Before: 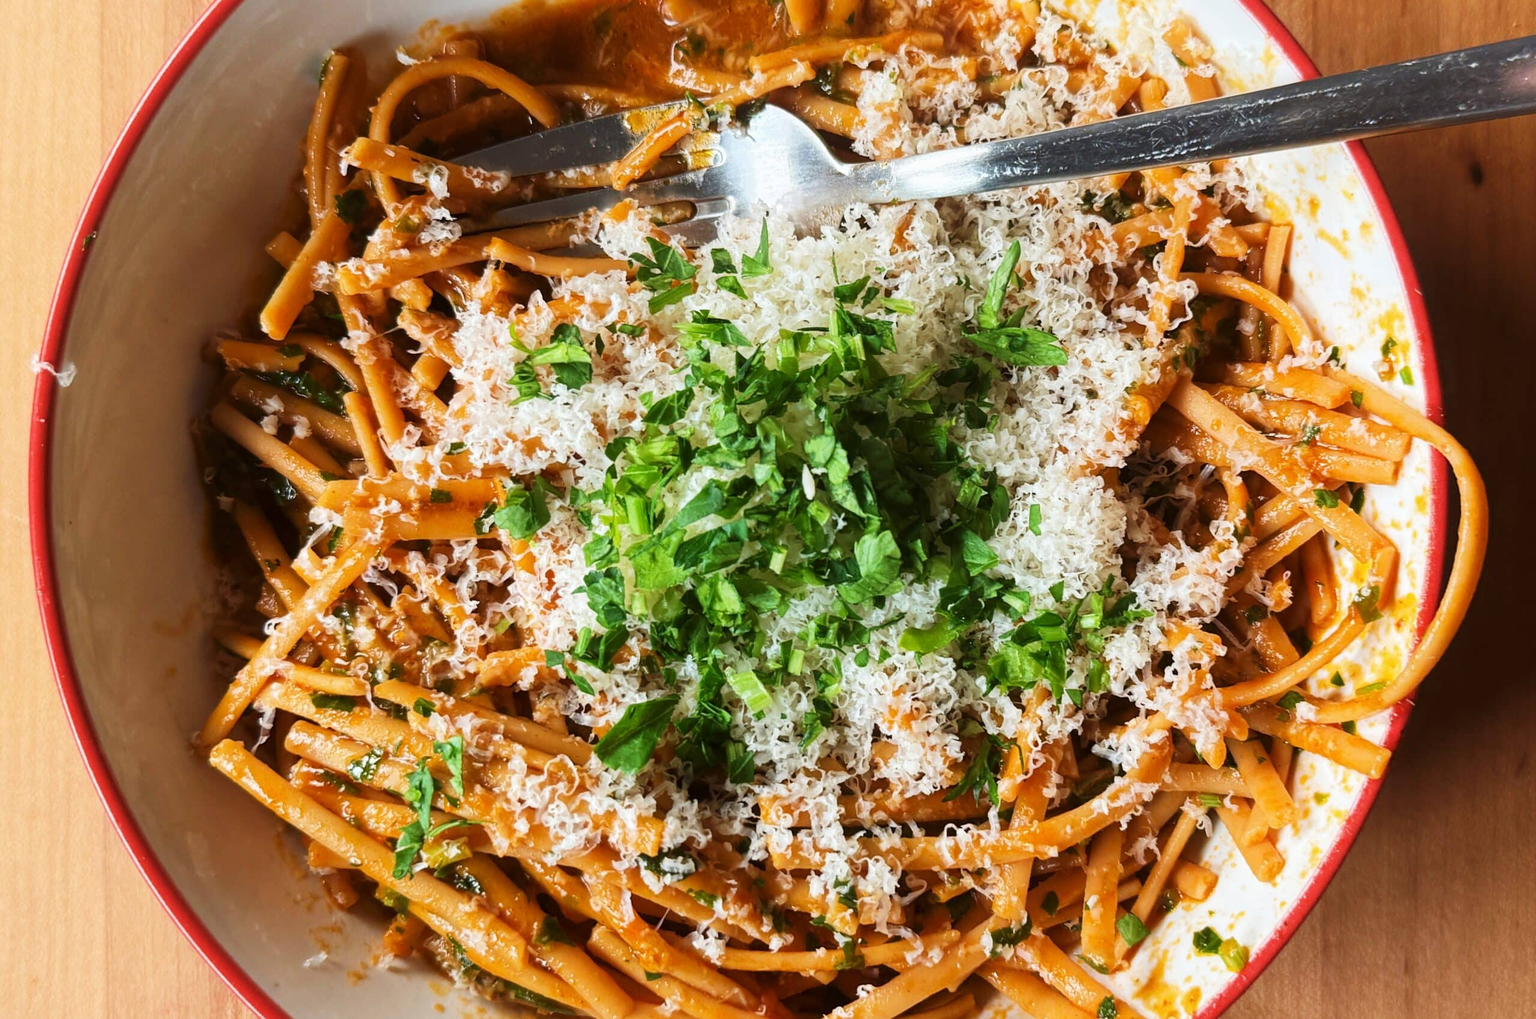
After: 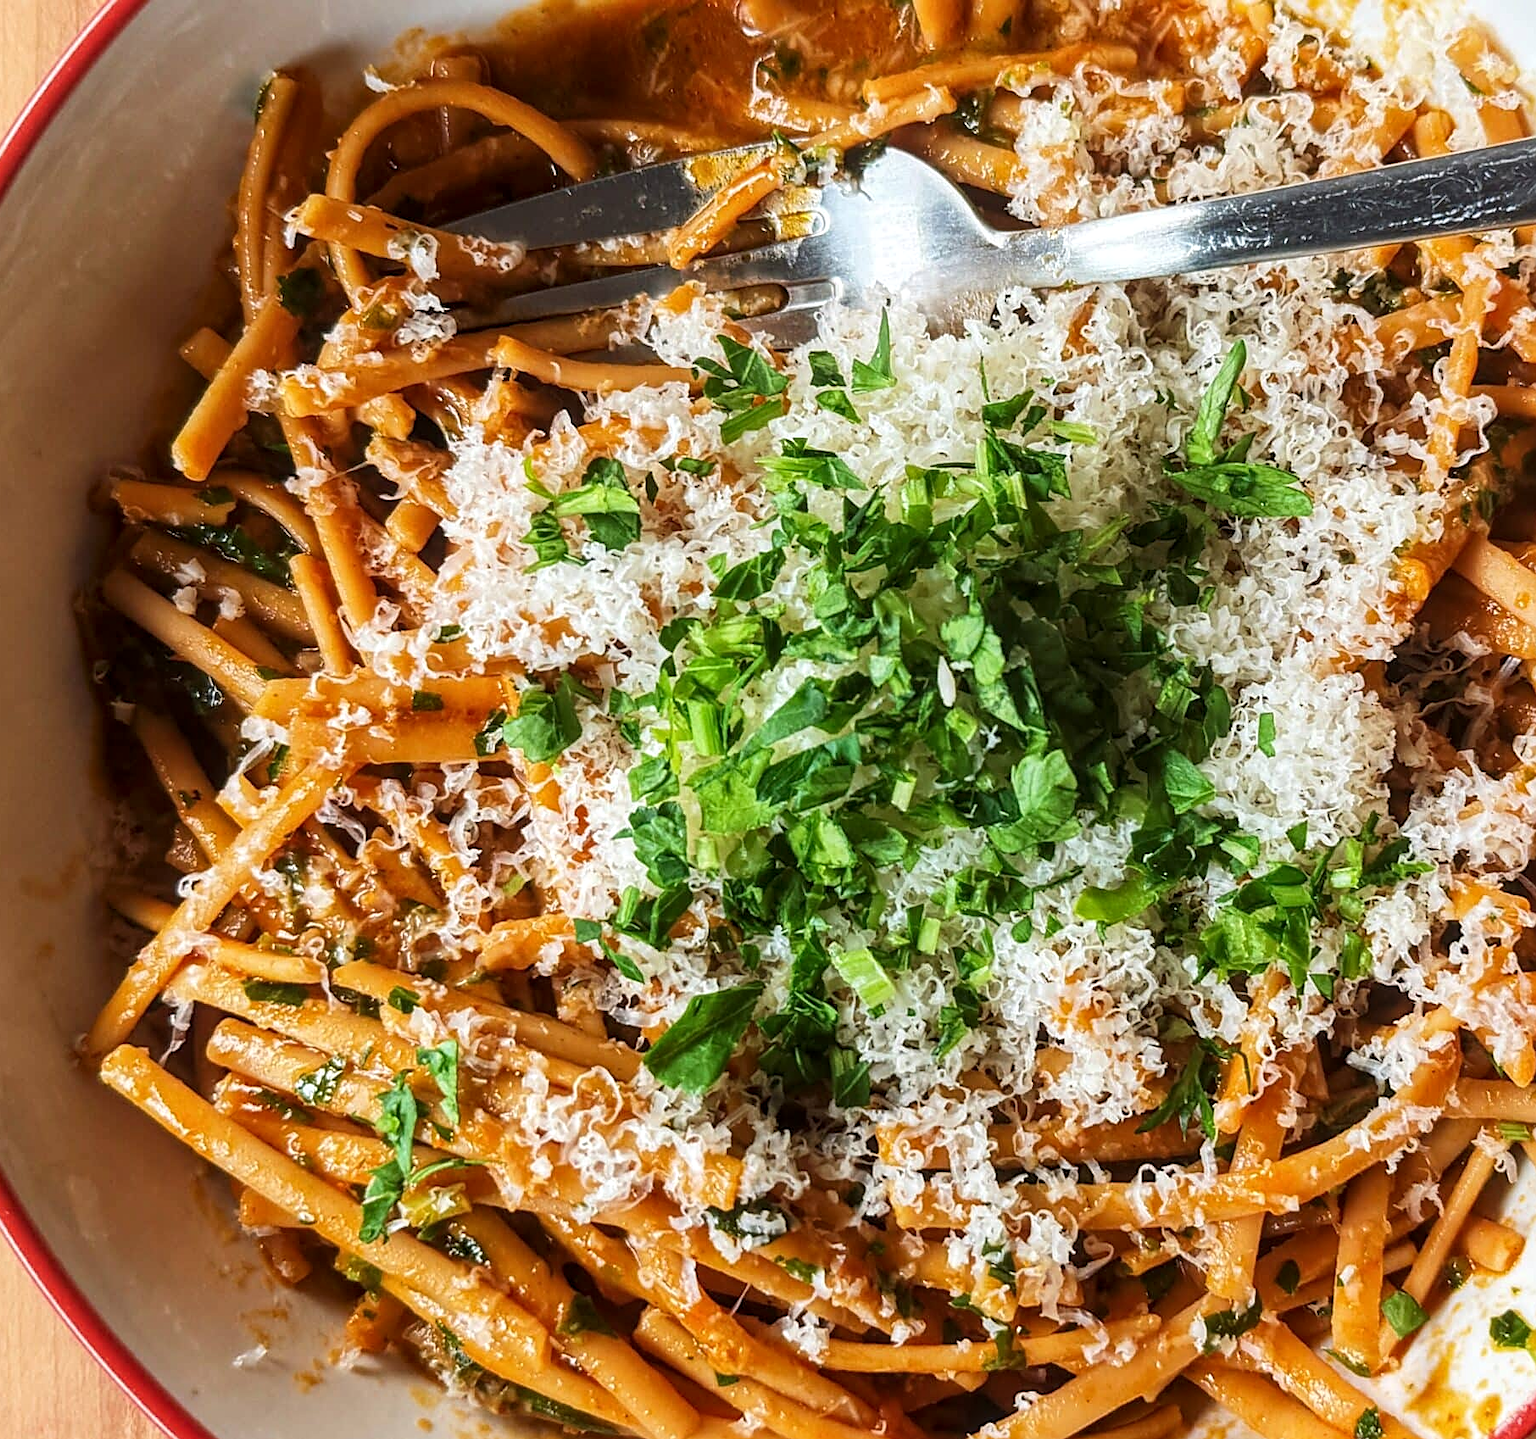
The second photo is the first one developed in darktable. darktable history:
local contrast: on, module defaults
sharpen: on, module defaults
crop and rotate: left 9.061%, right 20.142%
